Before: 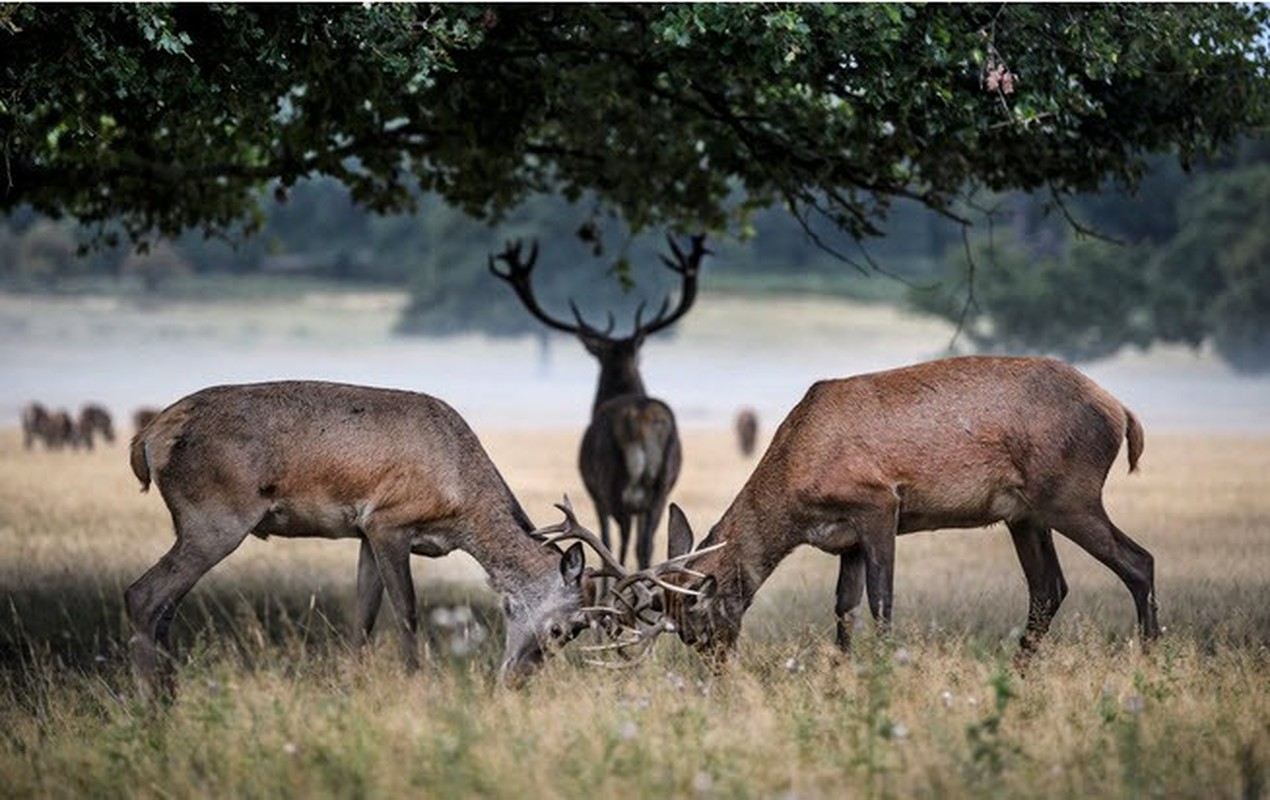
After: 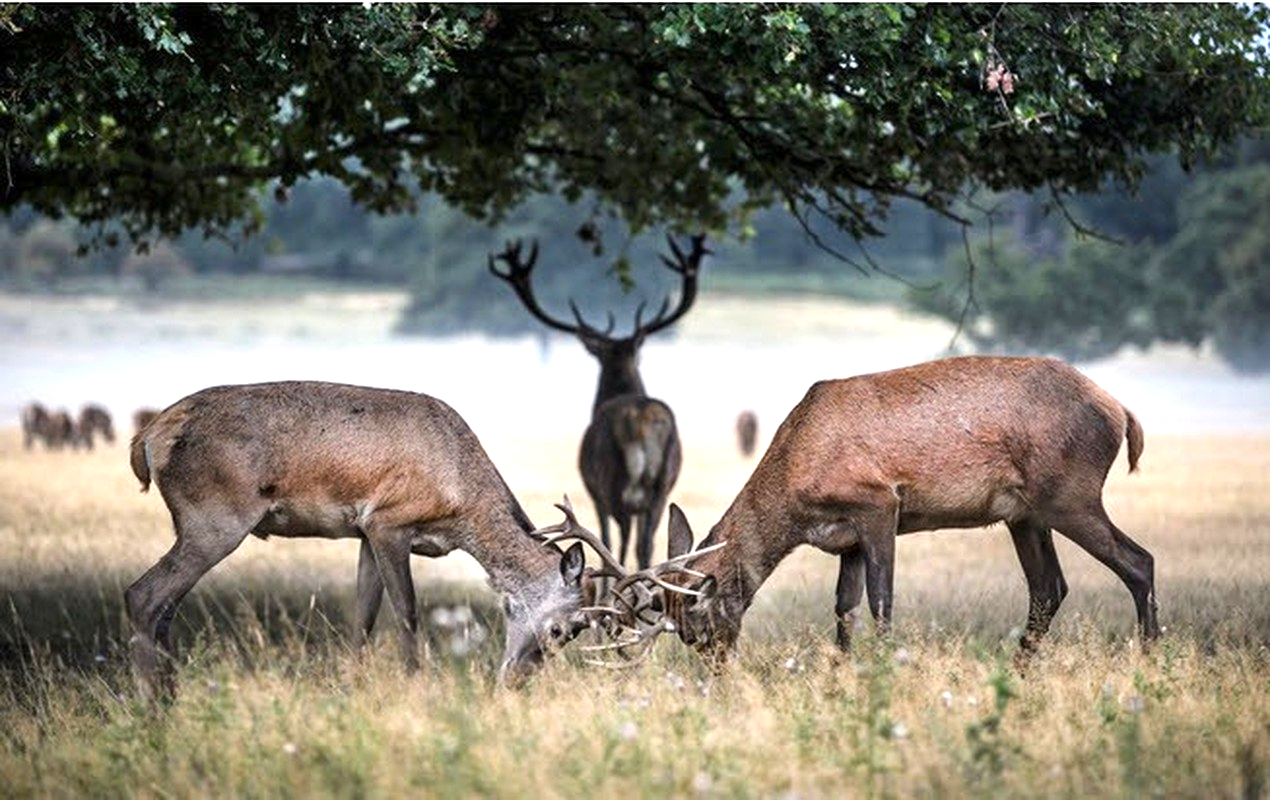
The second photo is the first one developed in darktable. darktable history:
exposure: exposure 0.809 EV, compensate exposure bias true, compensate highlight preservation false
